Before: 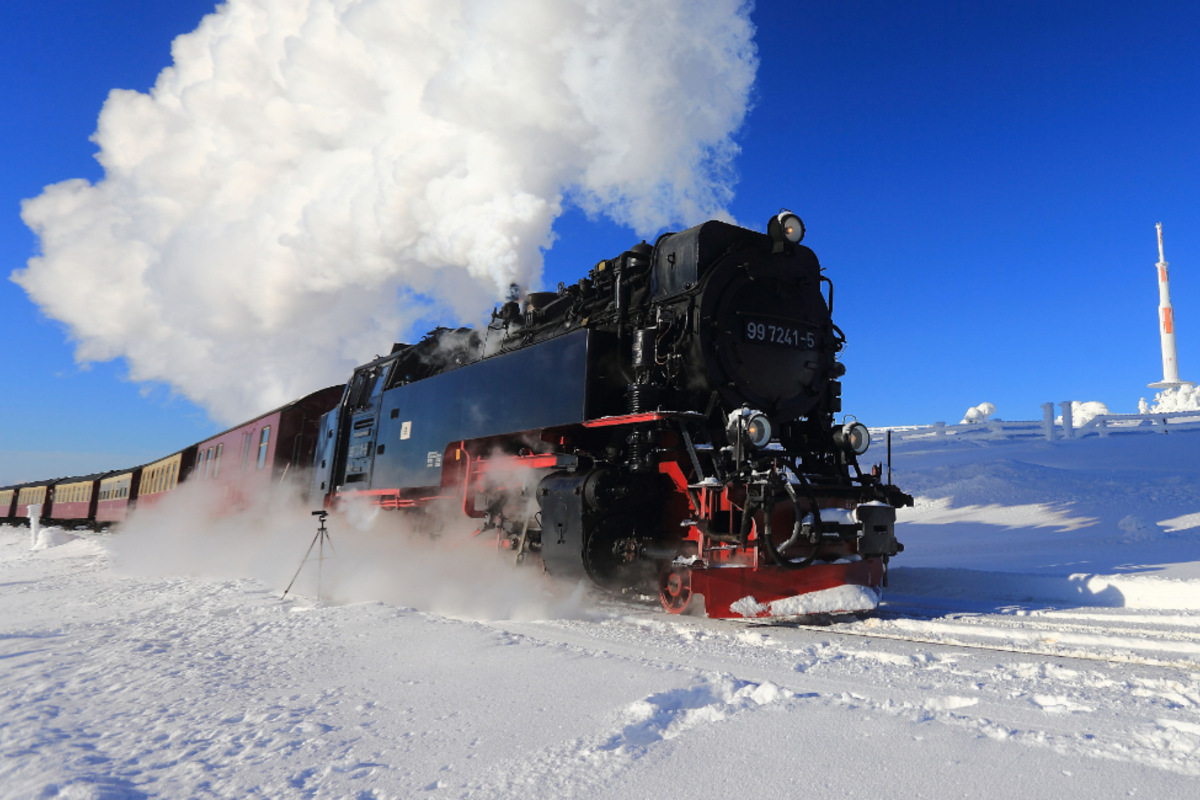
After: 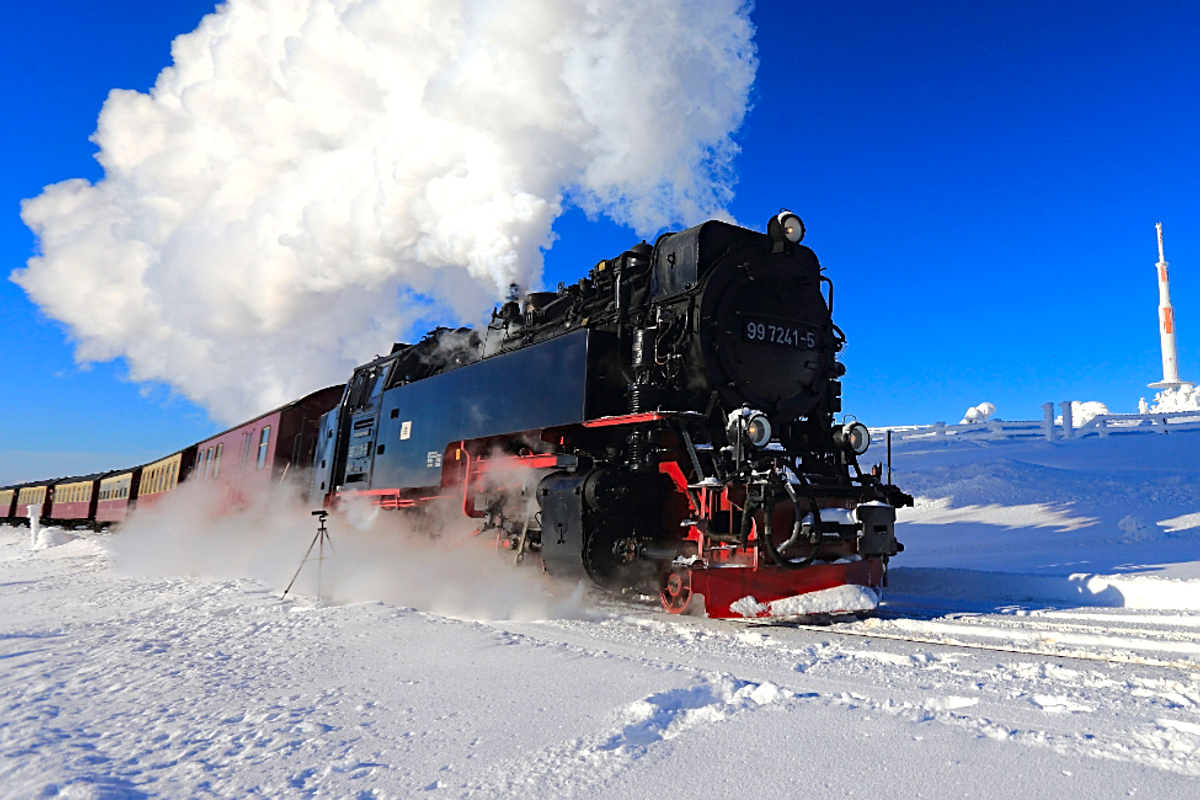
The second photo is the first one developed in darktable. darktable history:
sharpen: on, module defaults
haze removal: compatibility mode true, adaptive false
exposure: exposure 0.207 EV, compensate highlight preservation false
color correction: saturation 1.1
